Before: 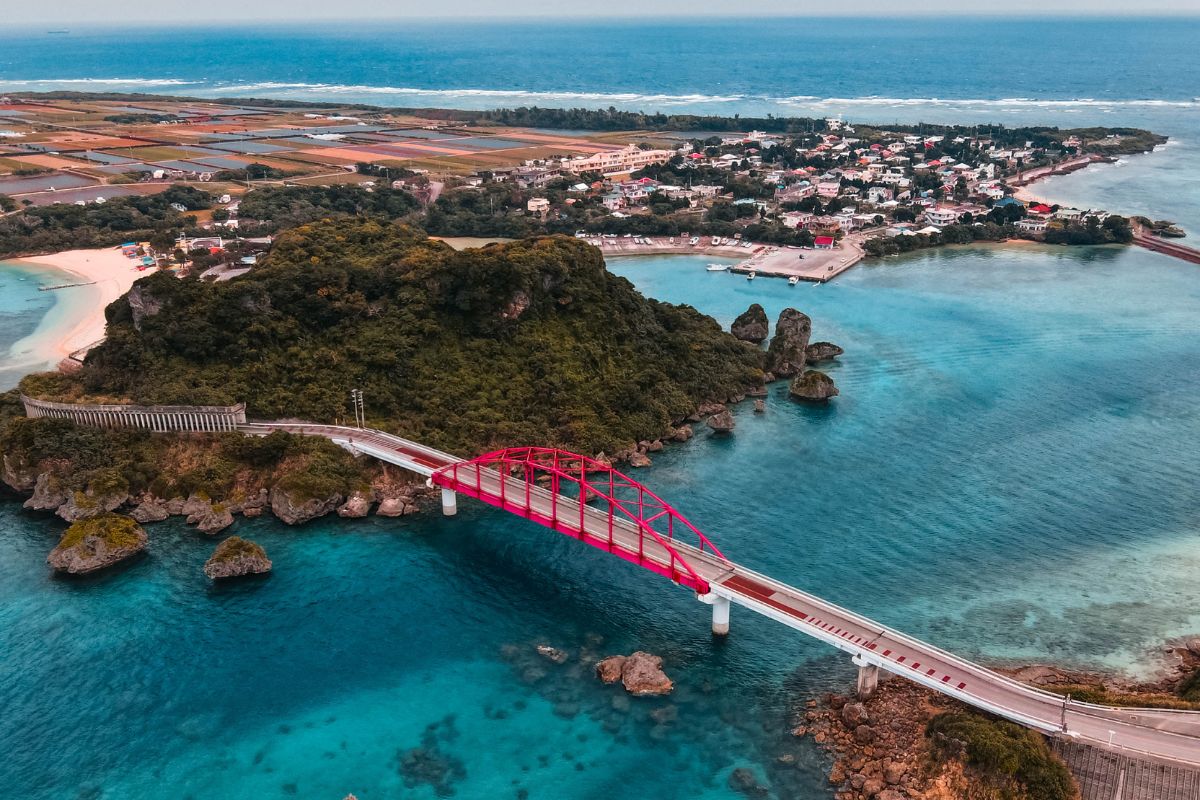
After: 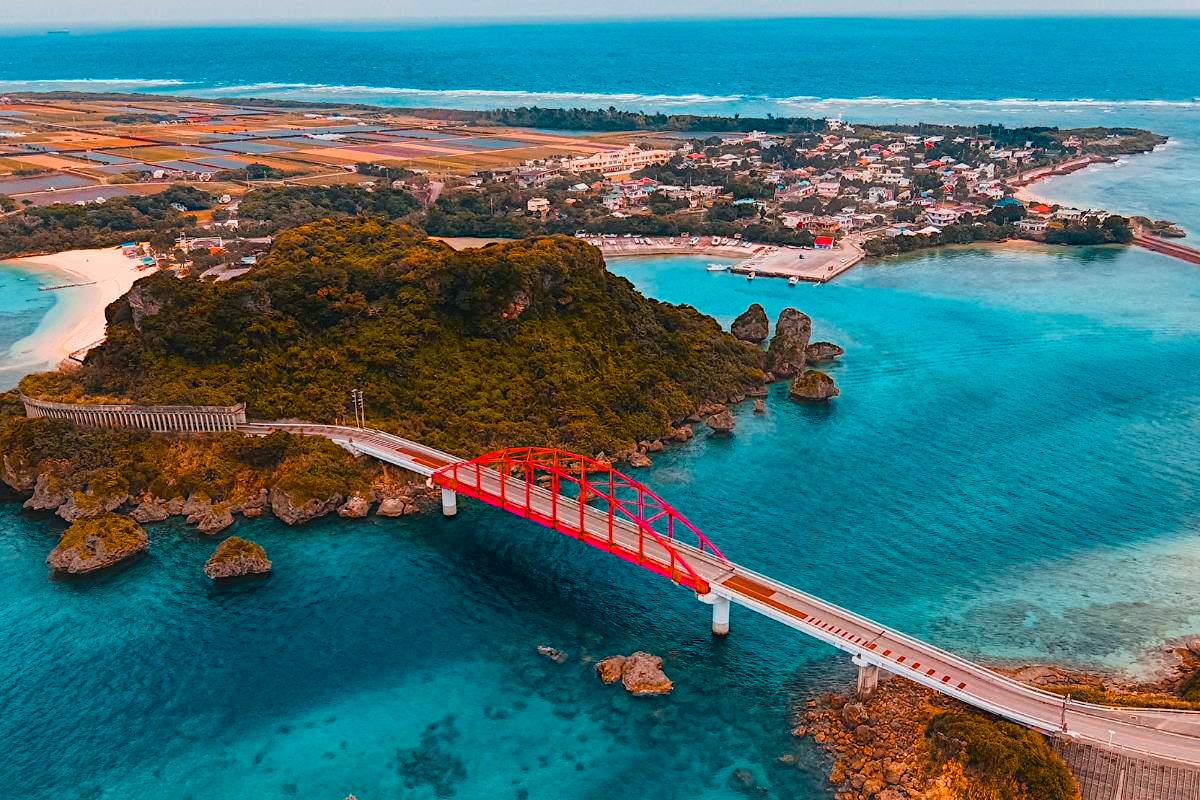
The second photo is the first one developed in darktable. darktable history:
color equalizer "cinematic": saturation › orange 1.11, saturation › yellow 1.11, saturation › cyan 1.11, saturation › blue 1.17, hue › red 6.83, hue › orange -14.63, hue › yellow -10.73, hue › blue -10.73, brightness › red 1.16, brightness › orange 1.24, brightness › yellow 1.11, brightness › green 0.86, brightness › blue 0.801, brightness › lavender 1.04, brightness › magenta 0.983
contrast equalizer "soft": y [[0.5, 0.496, 0.435, 0.435, 0.496, 0.5], [0.5 ×6], [0.5 ×6], [0 ×6], [0 ×6]]
diffuse or sharpen "diffusion": radius span 100, 1st order speed 50%, 2nd order speed 50%, 3rd order speed 50%, 4th order speed 50% | blend: blend mode normal, opacity 25%; mask: uniform (no mask)
diffuse or sharpen "sharpen demosaicing: AA filter": edge sensitivity 1, 1st order anisotropy 100%, 2nd order anisotropy 100%, 3rd order anisotropy 100%, 4th order anisotropy 100%, 1st order speed -25%, 2nd order speed -25%, 3rd order speed -25%, 4th order speed -25%
haze removal: strength -0.1, adaptive false
color balance rgb "medium contrast": perceptual brilliance grading › highlights 20%, perceptual brilliance grading › mid-tones 10%, perceptual brilliance grading › shadows -20%
color balance rgb: perceptual saturation grading › global saturation 20%, perceptual saturation grading › highlights -25%, perceptual saturation grading › shadows 25%, global vibrance 50%
